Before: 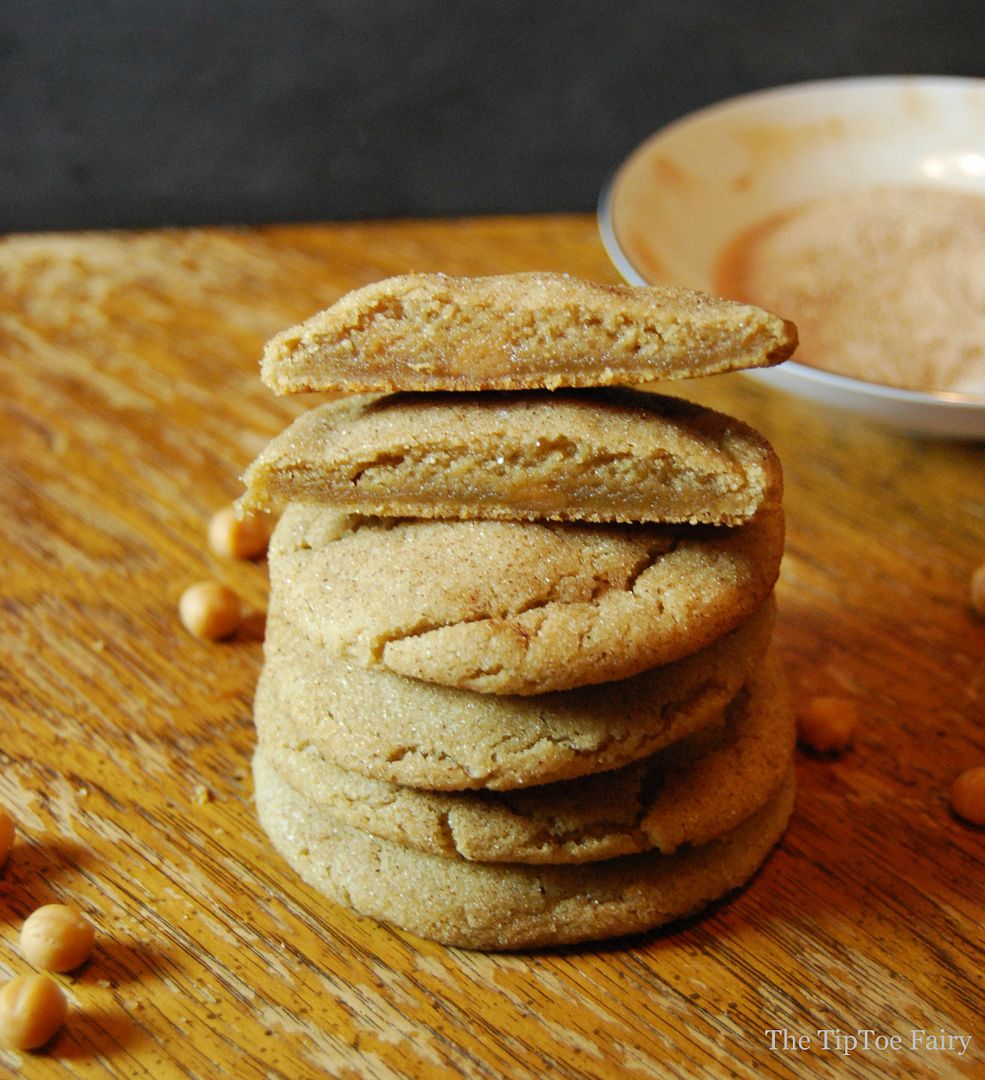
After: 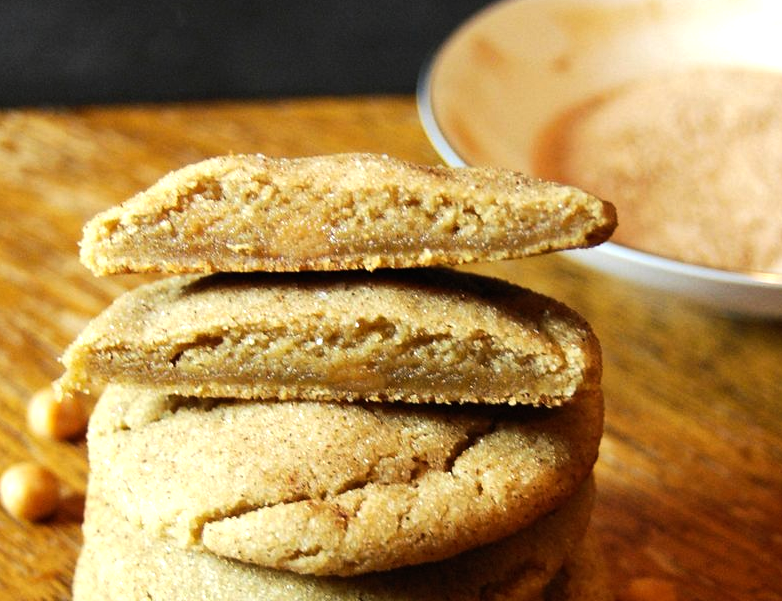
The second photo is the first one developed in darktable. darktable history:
tone equalizer: -8 EV -0.75 EV, -7 EV -0.7 EV, -6 EV -0.6 EV, -5 EV -0.4 EV, -3 EV 0.4 EV, -2 EV 0.6 EV, -1 EV 0.7 EV, +0 EV 0.75 EV, edges refinement/feathering 500, mask exposure compensation -1.57 EV, preserve details no
crop: left 18.38%, top 11.092%, right 2.134%, bottom 33.217%
